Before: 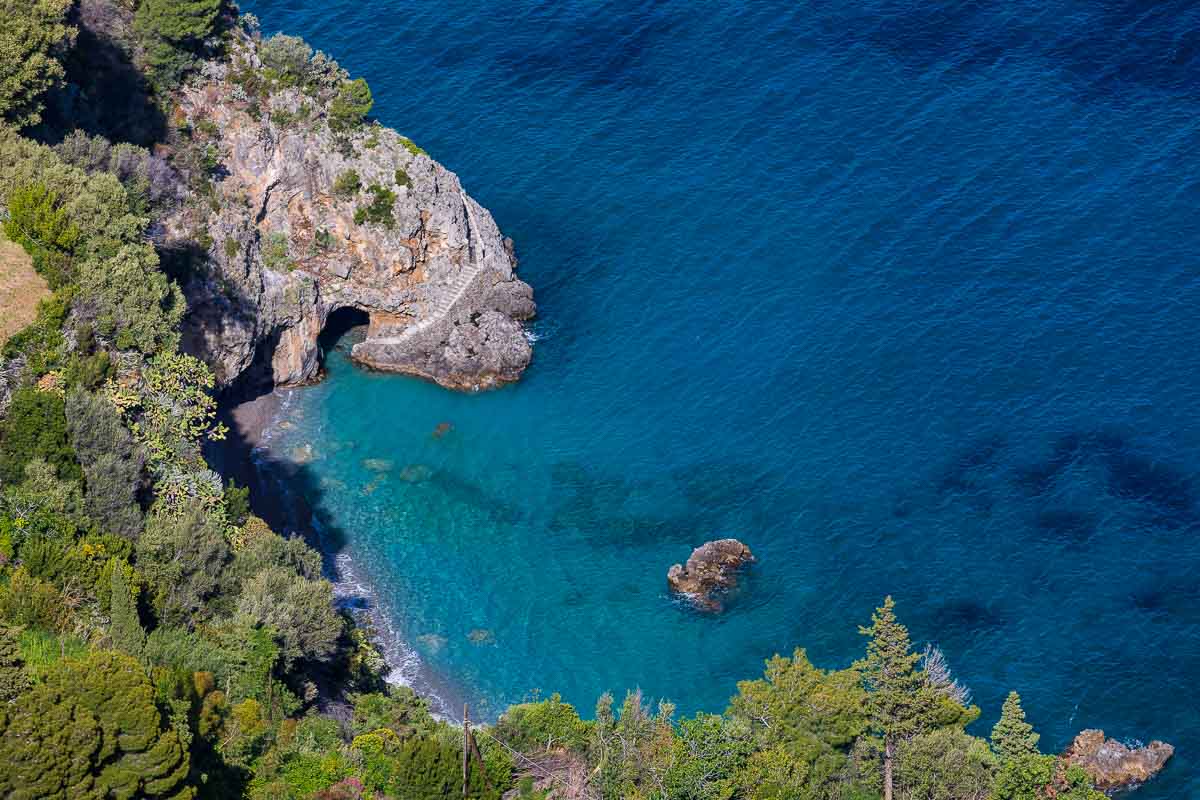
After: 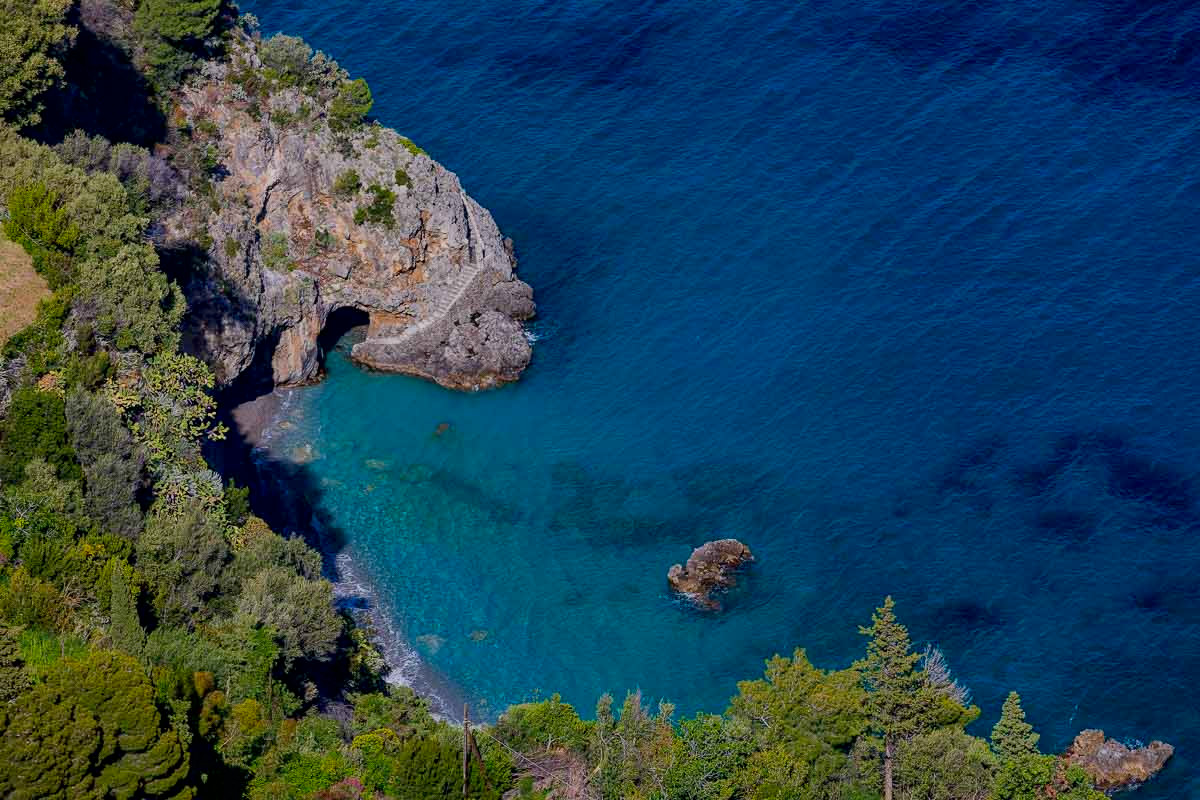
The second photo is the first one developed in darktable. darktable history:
contrast brightness saturation: saturation 0.179
exposure: black level correction 0.009, exposure -0.633 EV, compensate highlight preservation false
